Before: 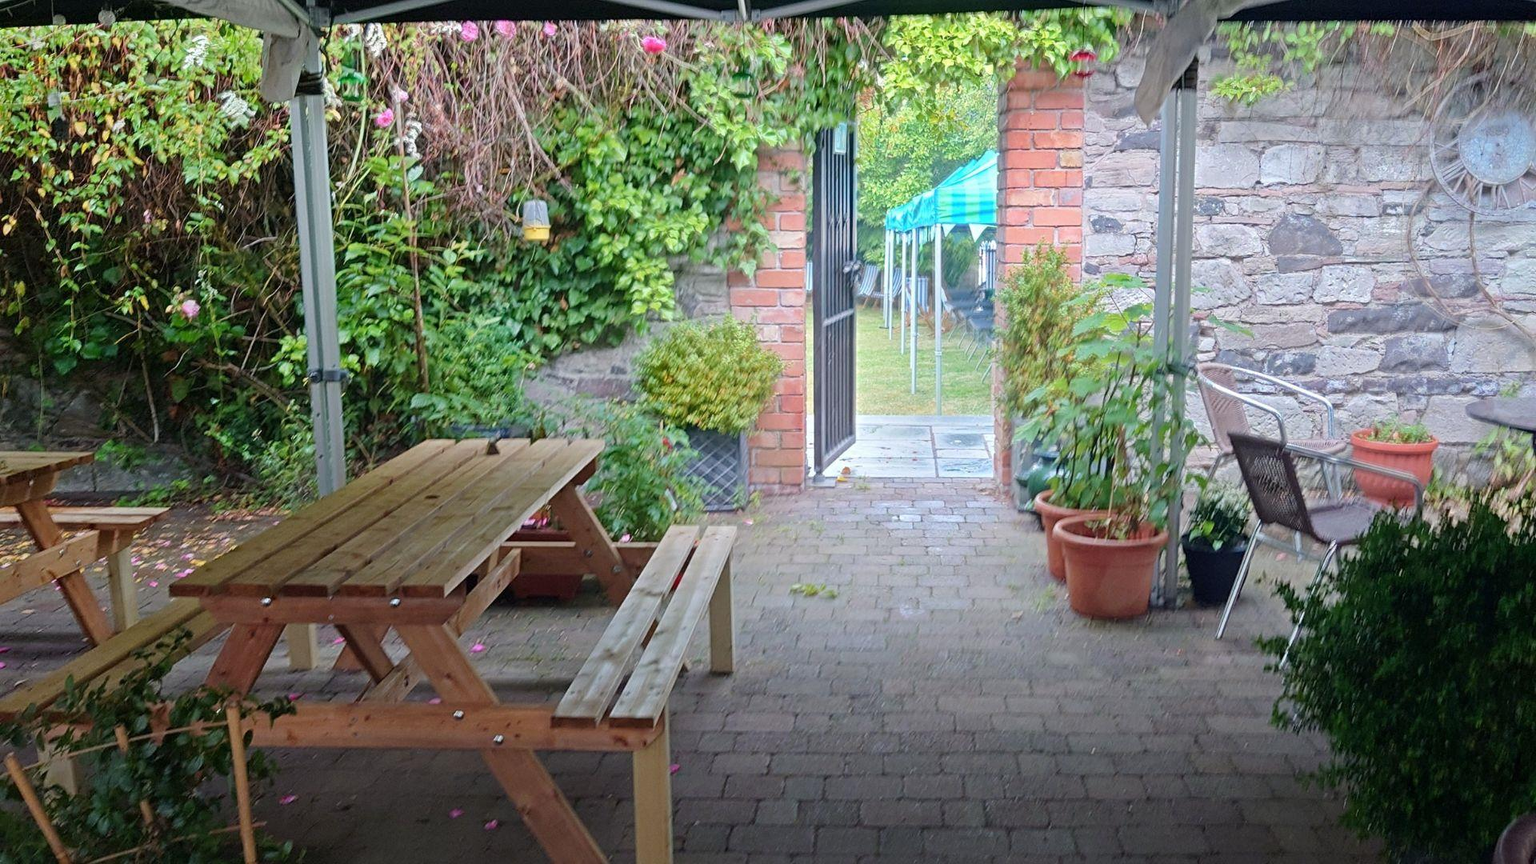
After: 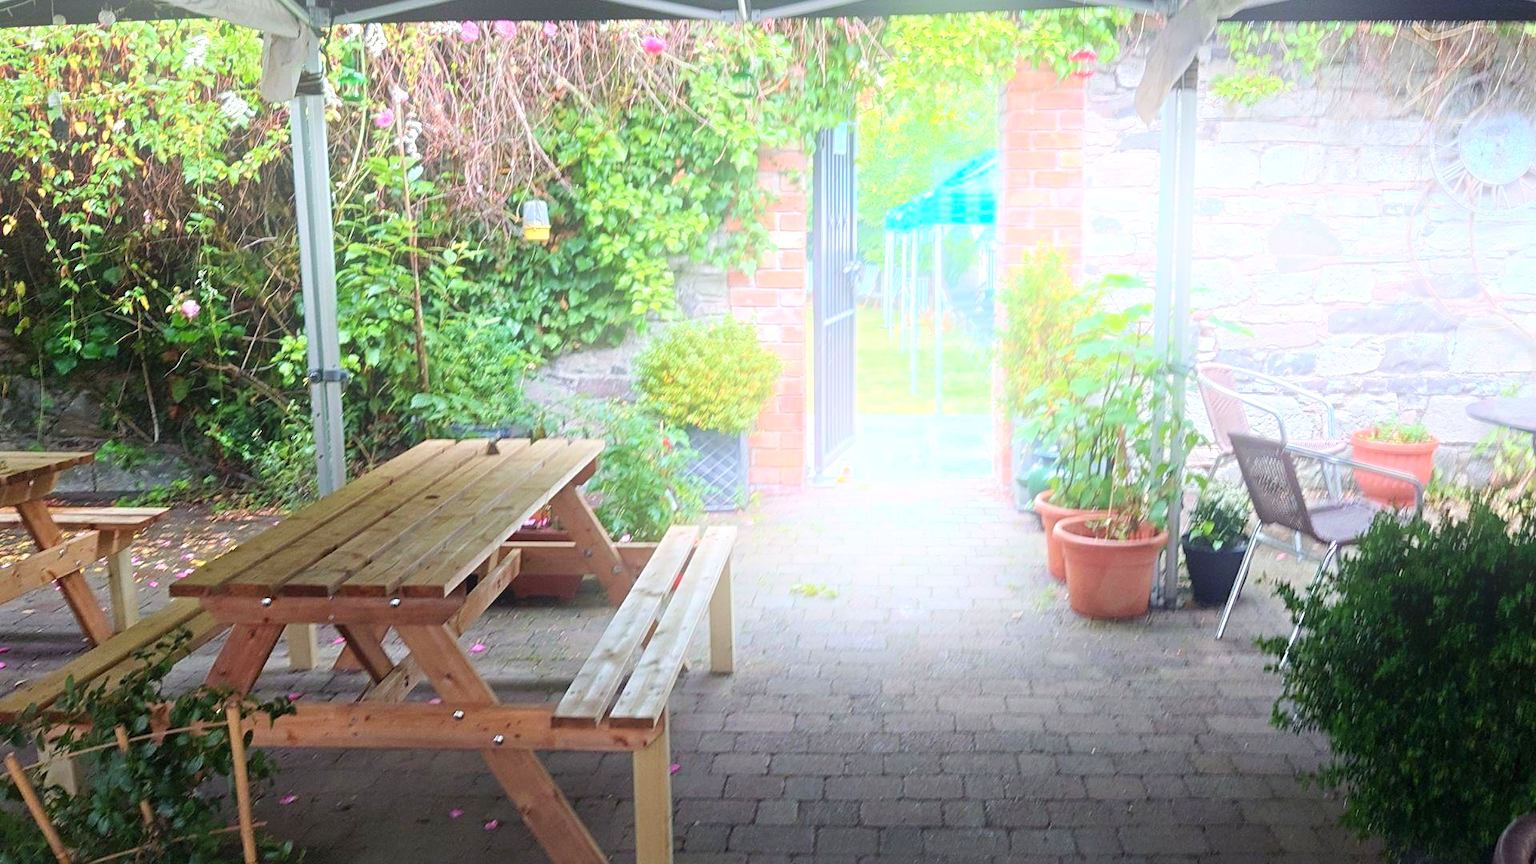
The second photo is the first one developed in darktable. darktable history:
exposure: black level correction 0, exposure 0.7 EV, compensate exposure bias true, compensate highlight preservation false
bloom: on, module defaults
